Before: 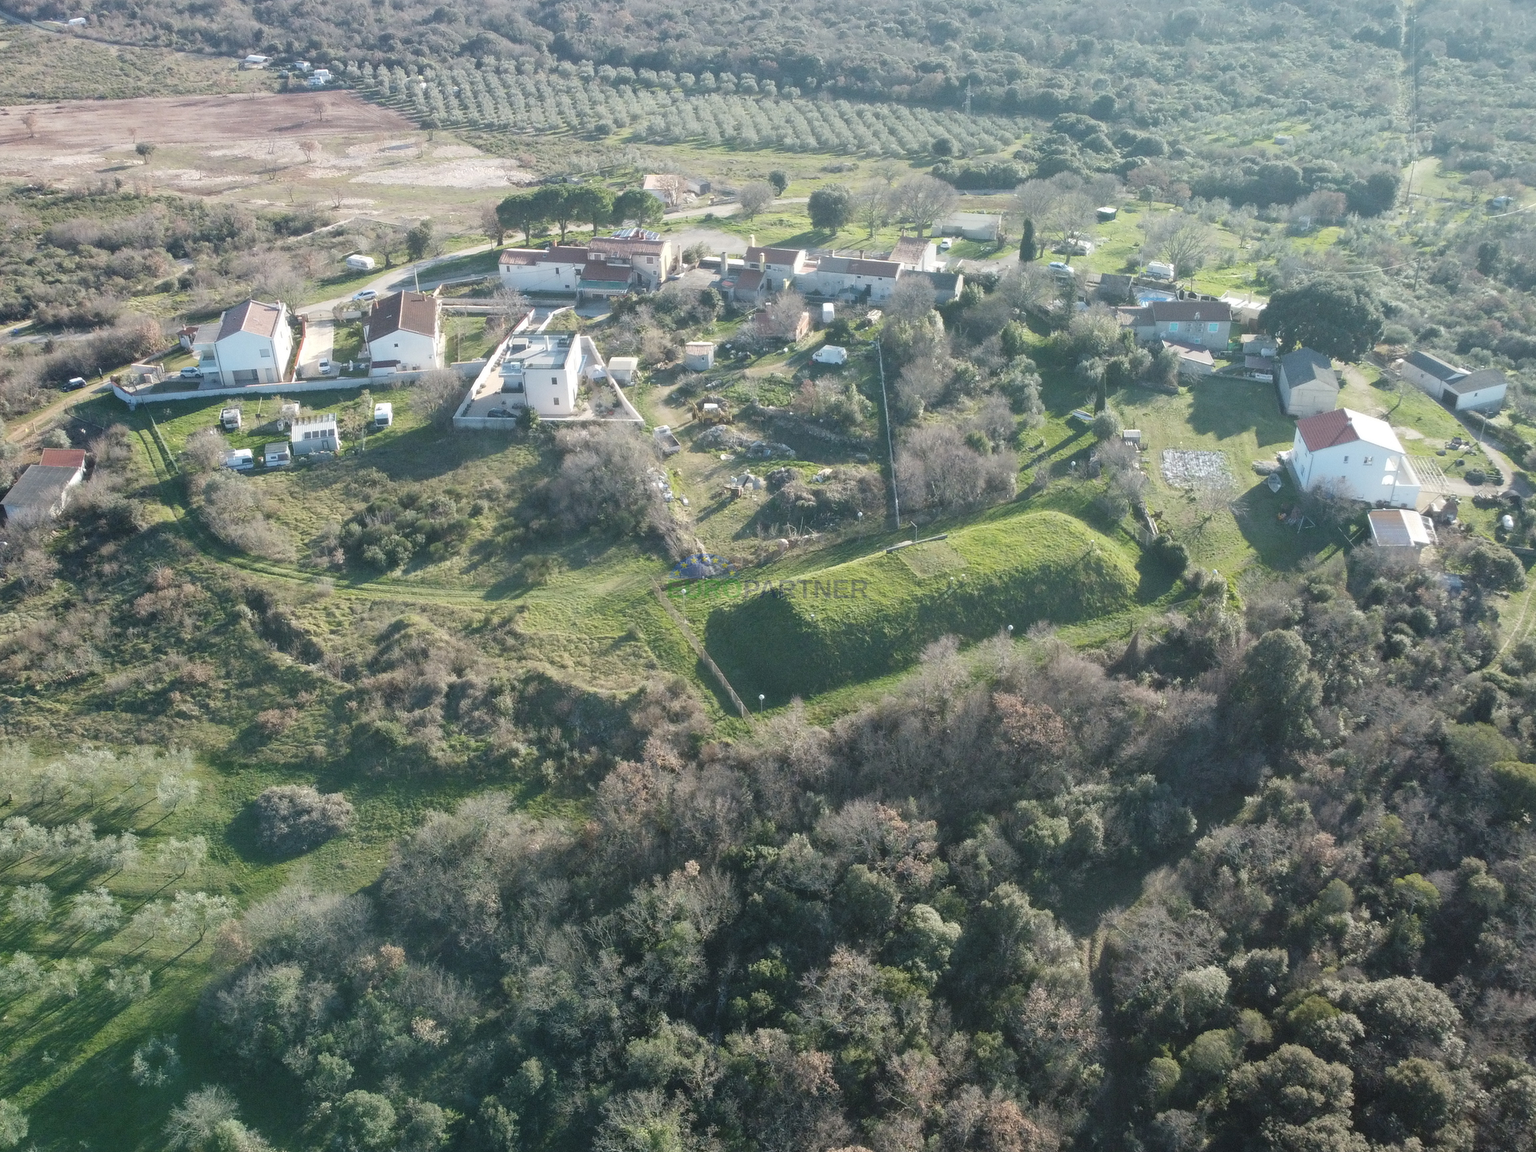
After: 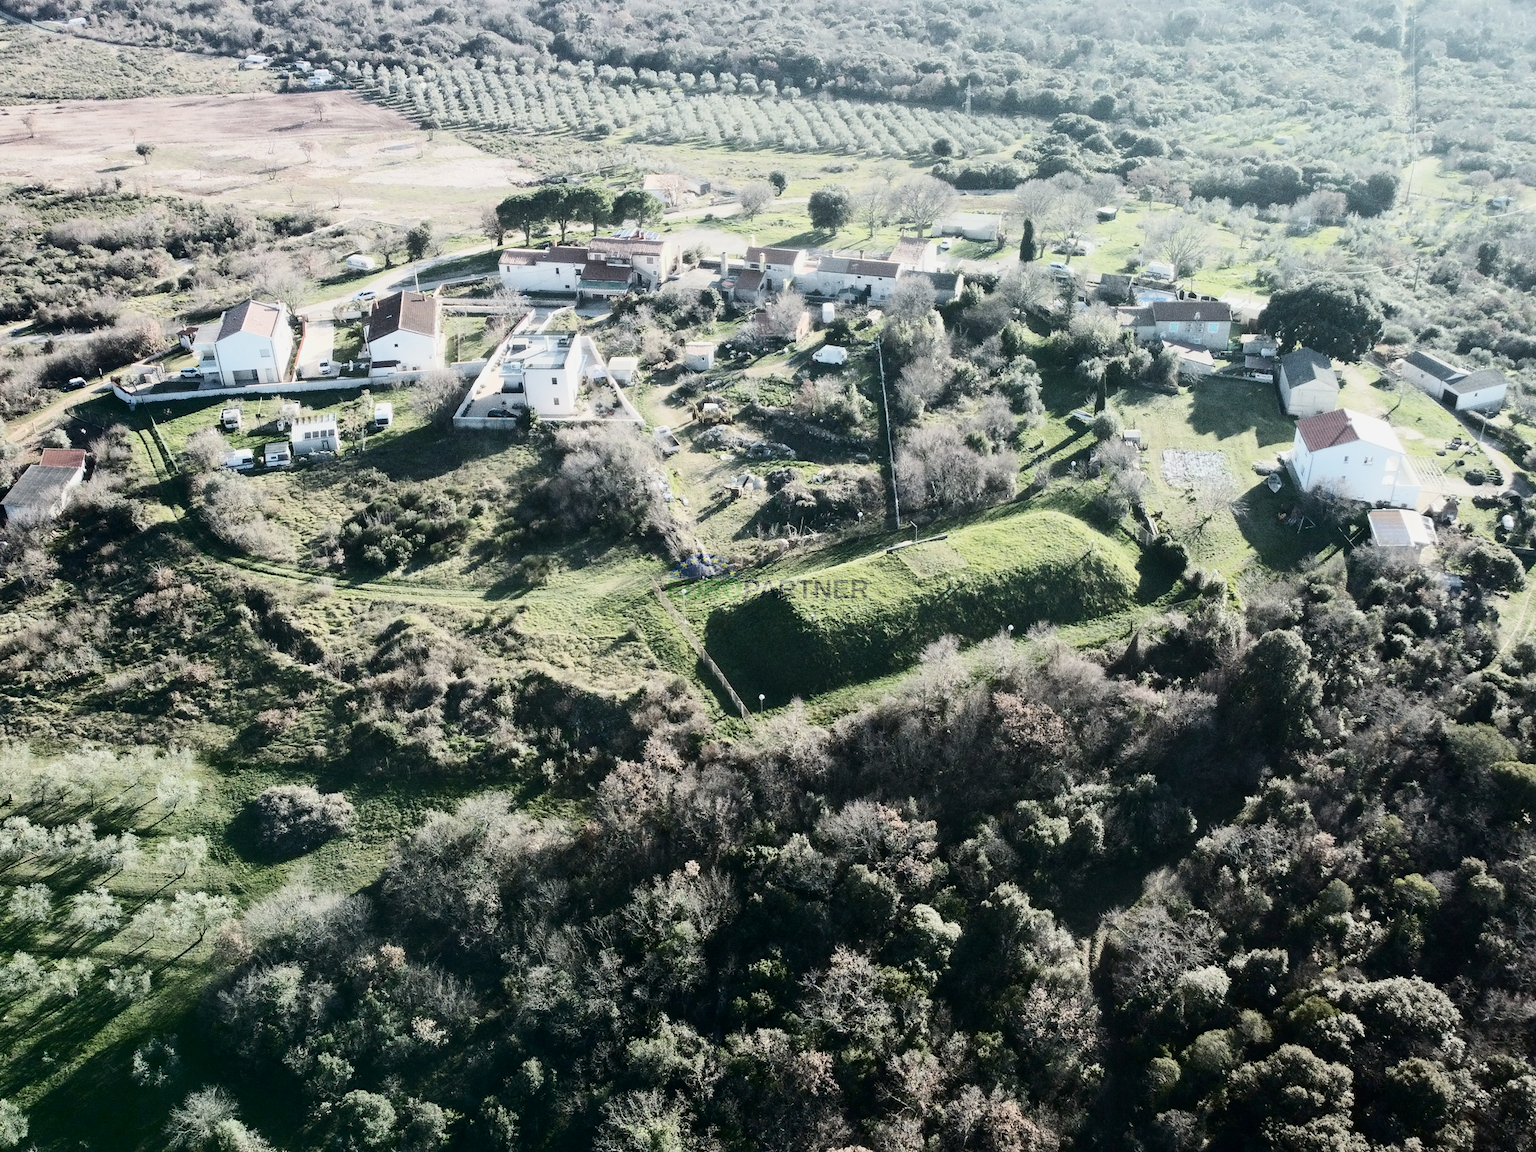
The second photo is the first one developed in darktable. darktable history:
contrast brightness saturation: contrast 0.5, saturation -0.1
filmic rgb: black relative exposure -7.65 EV, white relative exposure 4.56 EV, hardness 3.61
color balance rgb: saturation formula JzAzBz (2021)
